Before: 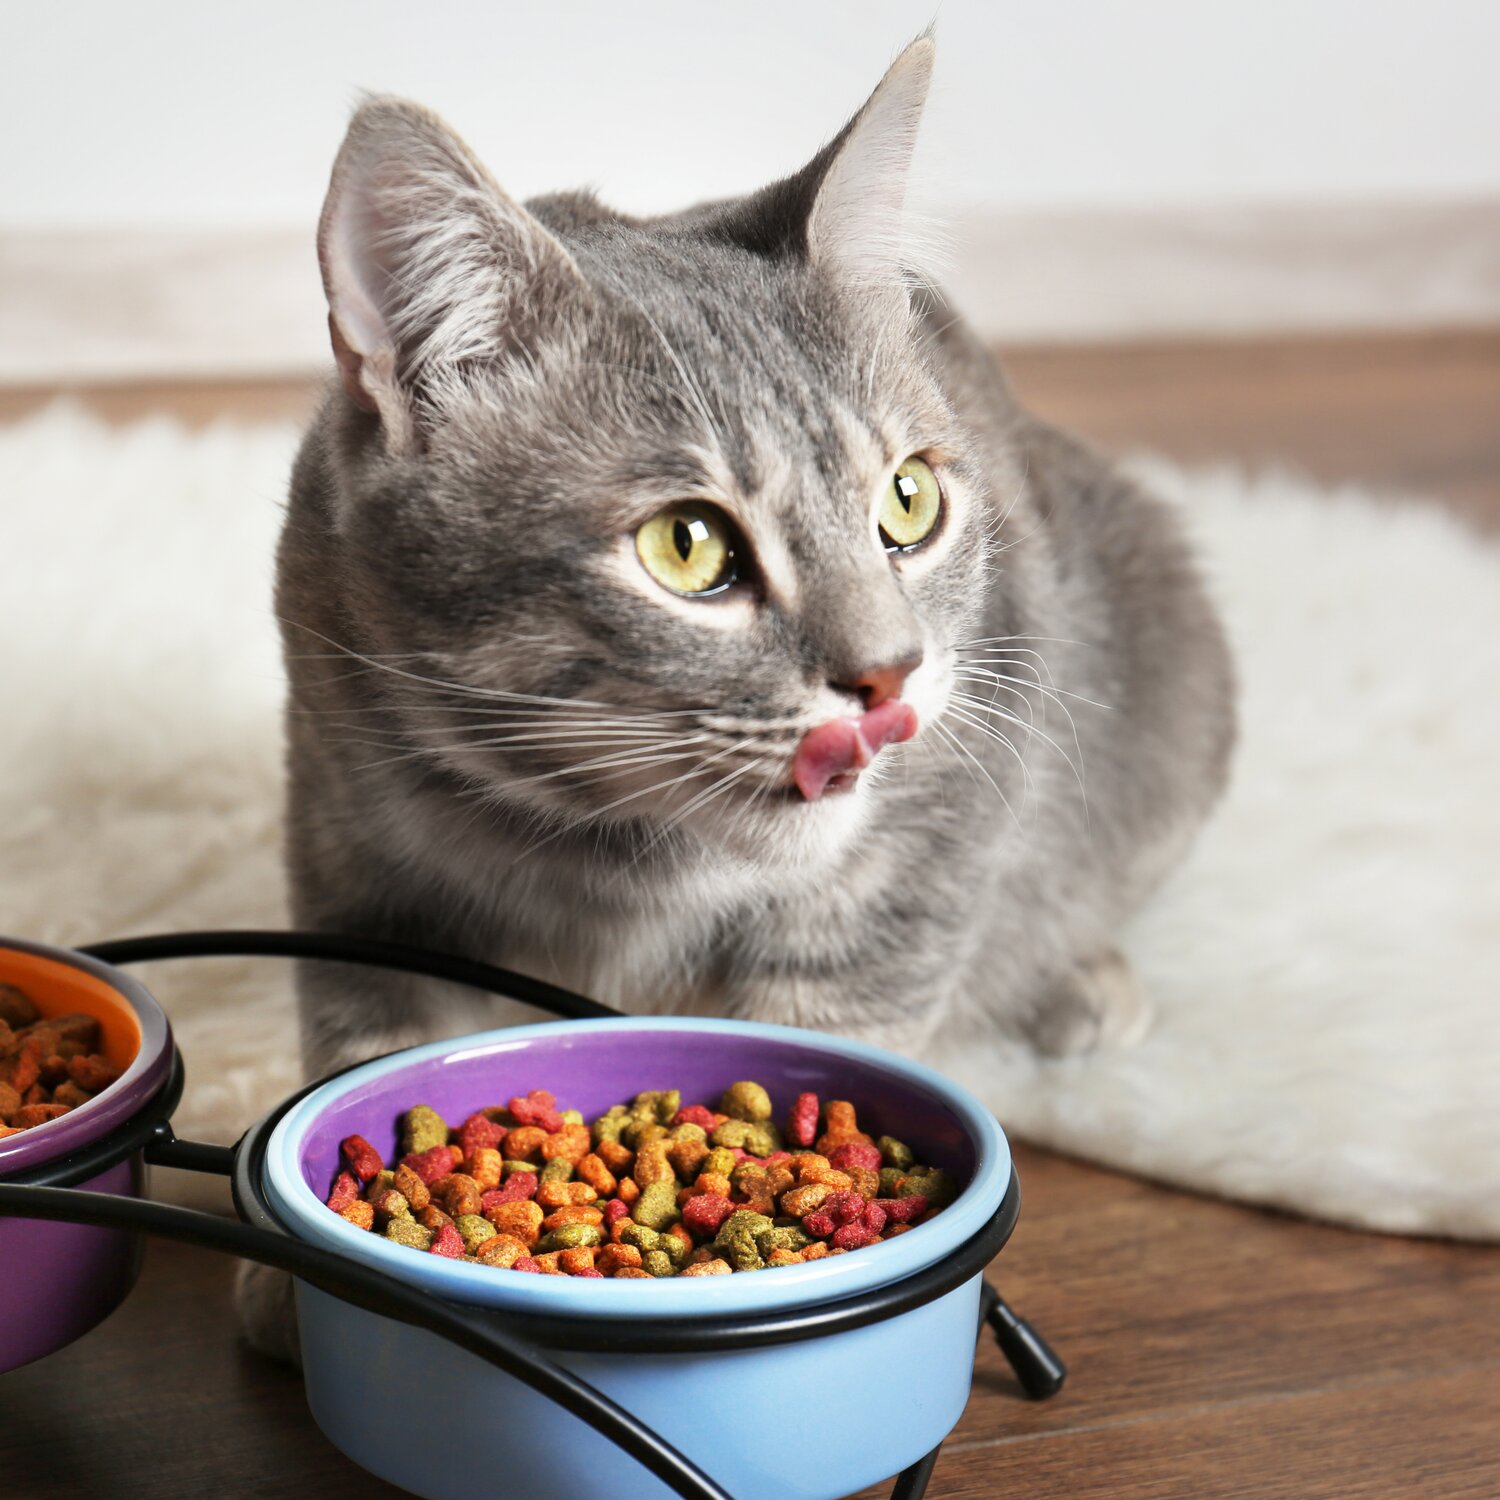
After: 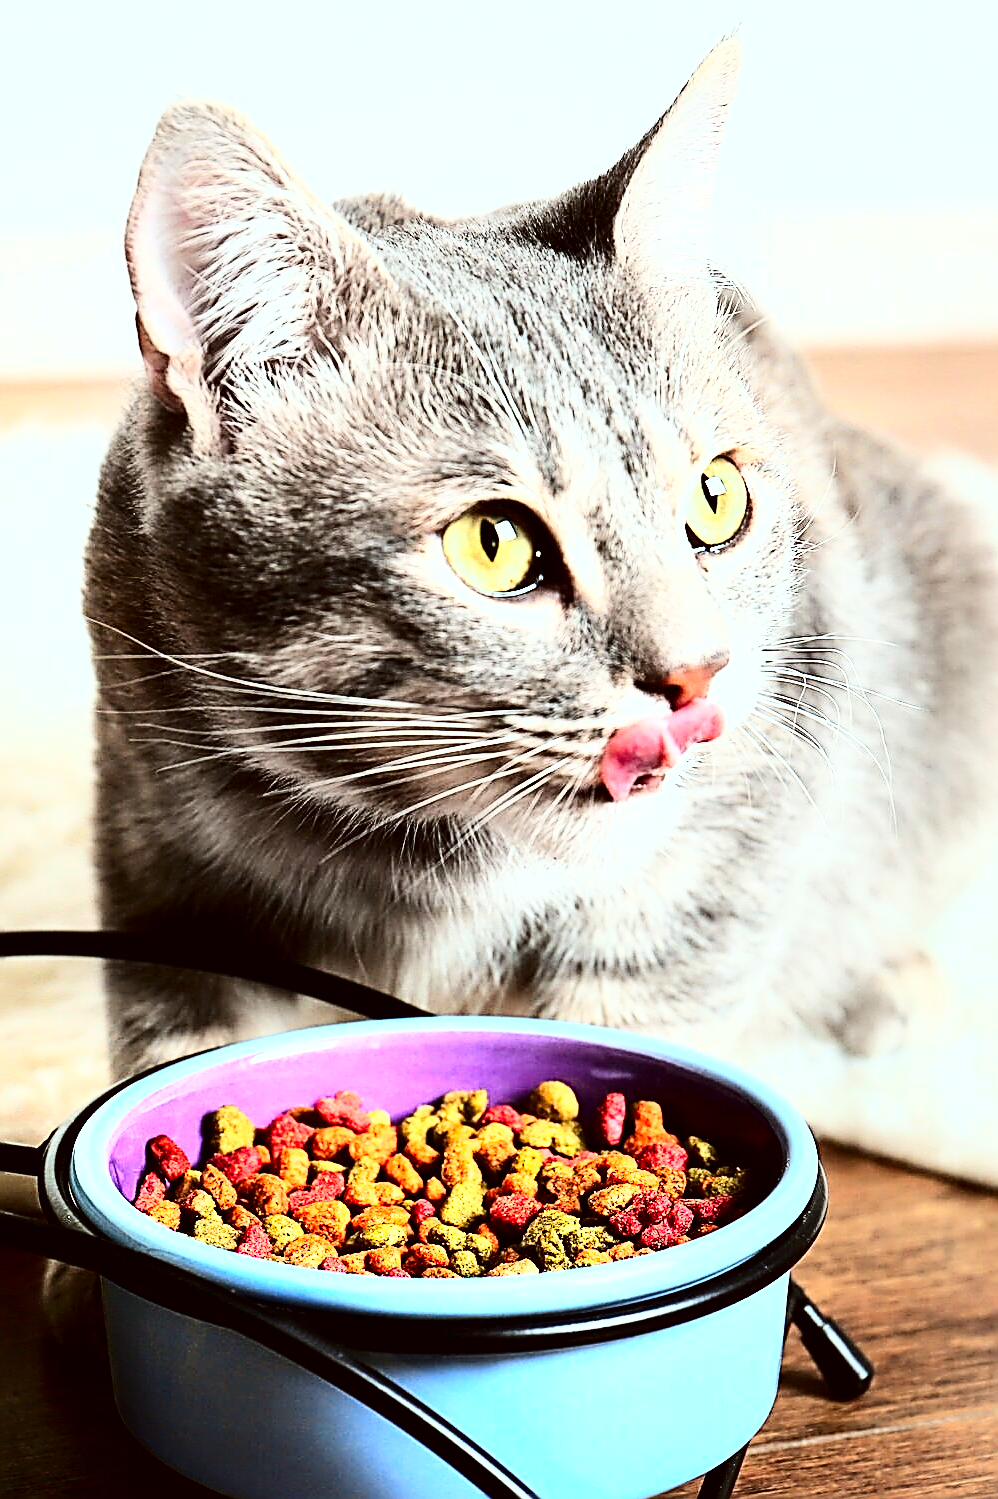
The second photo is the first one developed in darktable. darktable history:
exposure: compensate exposure bias true, compensate highlight preservation false
base curve: curves: ch0 [(0, 0) (0.007, 0.004) (0.027, 0.03) (0.046, 0.07) (0.207, 0.54) (0.442, 0.872) (0.673, 0.972) (1, 1)]
sharpen: amount 1.863
color correction: highlights a* -5.11, highlights b* -3.49, shadows a* 3.9, shadows b* 4.3
crop and rotate: left 12.882%, right 20.58%
contrast brightness saturation: contrast 0.131, brightness -0.232, saturation 0.136
tone equalizer: -8 EV -0.417 EV, -7 EV -0.358 EV, -6 EV -0.296 EV, -5 EV -0.219 EV, -3 EV 0.224 EV, -2 EV 0.344 EV, -1 EV 0.368 EV, +0 EV 0.405 EV, mask exposure compensation -0.512 EV
